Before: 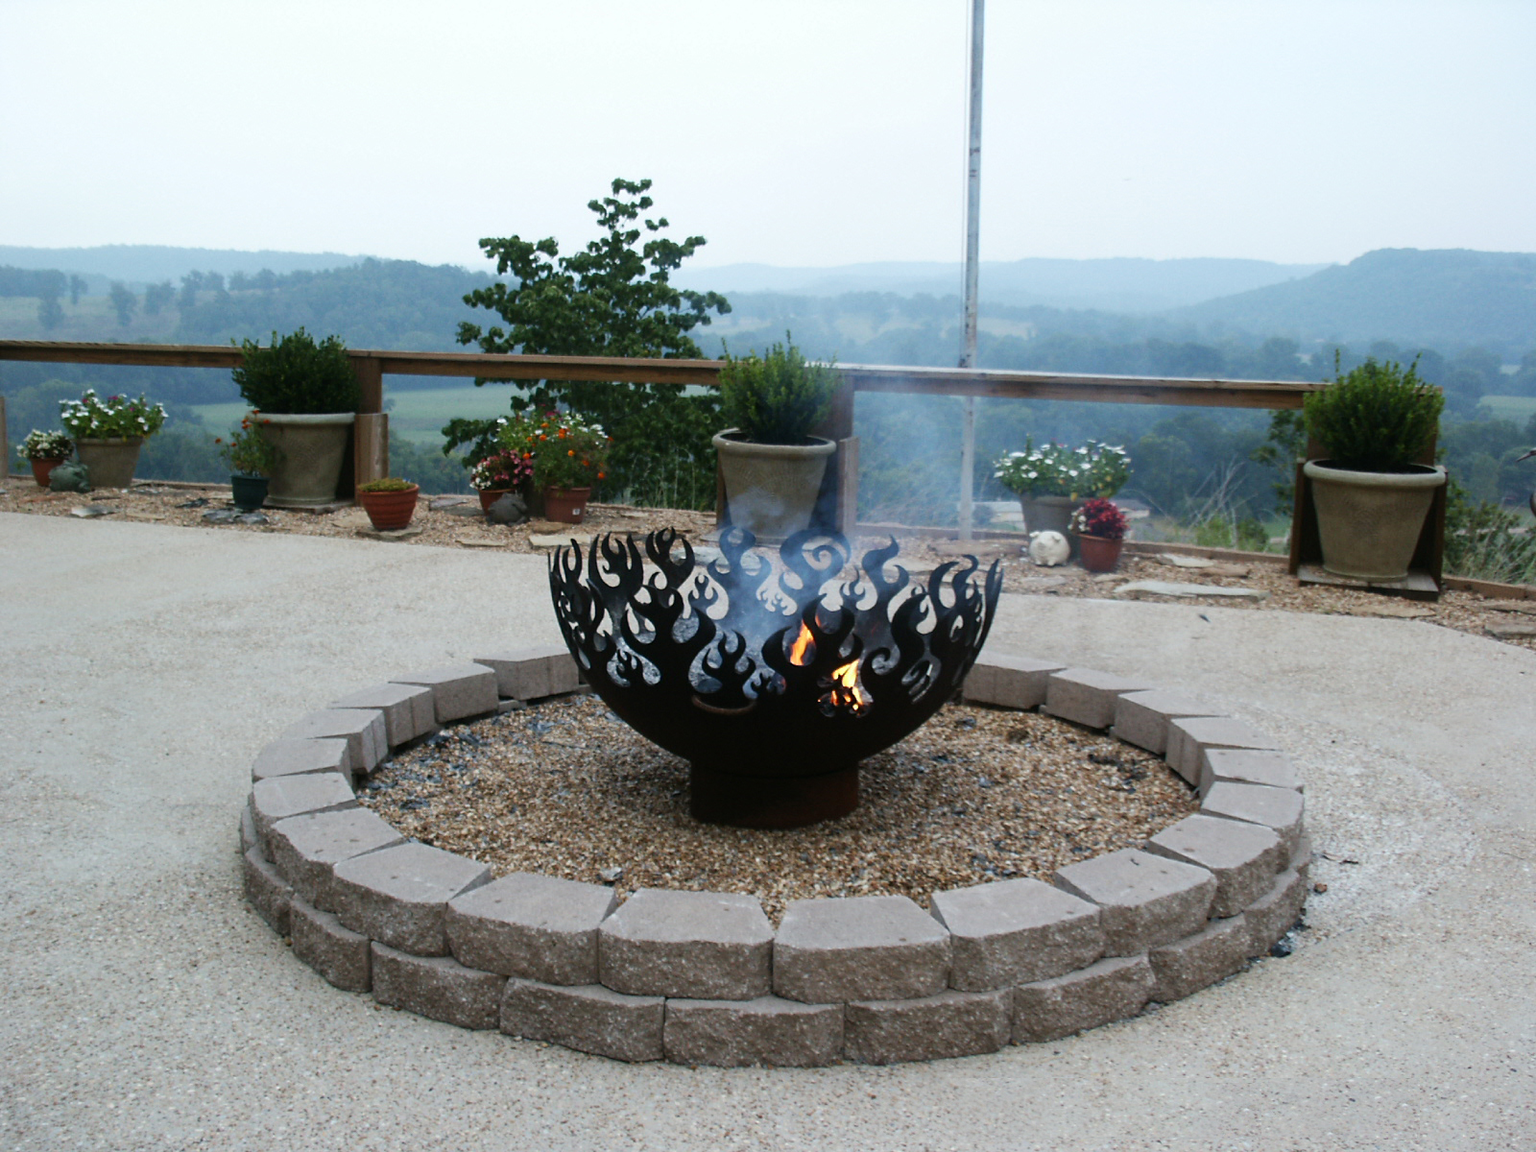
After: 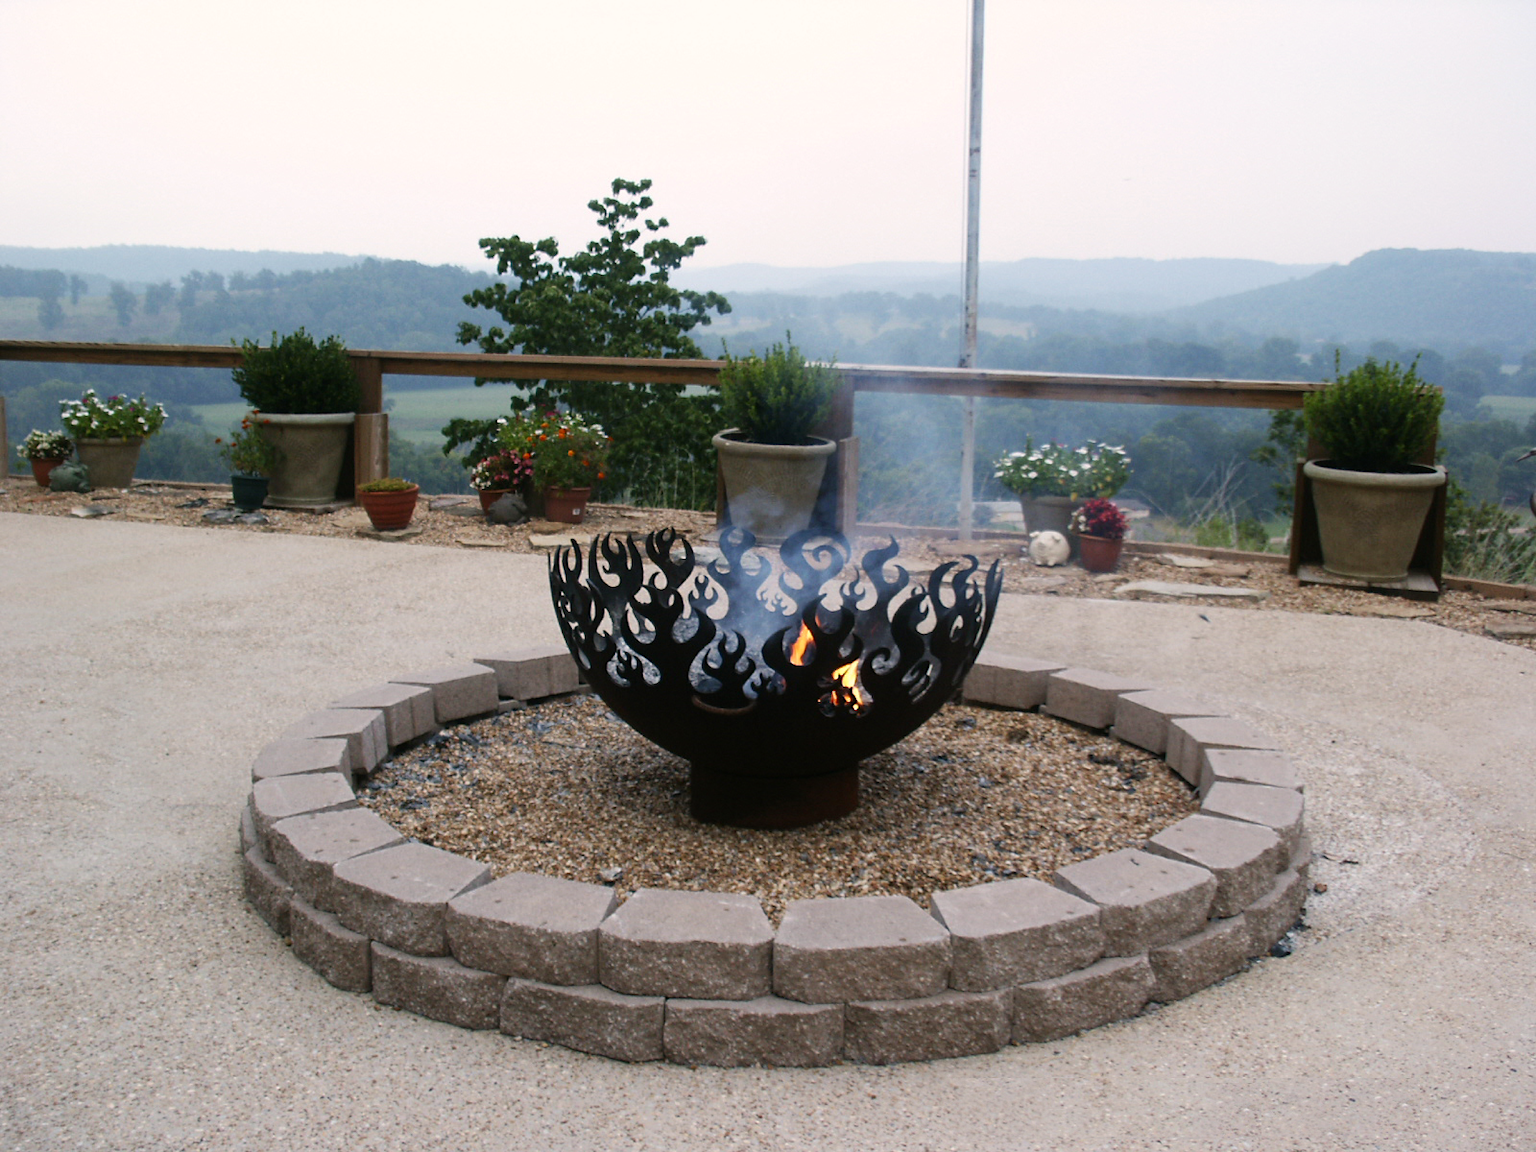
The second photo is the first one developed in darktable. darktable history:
color correction: highlights a* 5.97, highlights b* 4.88
